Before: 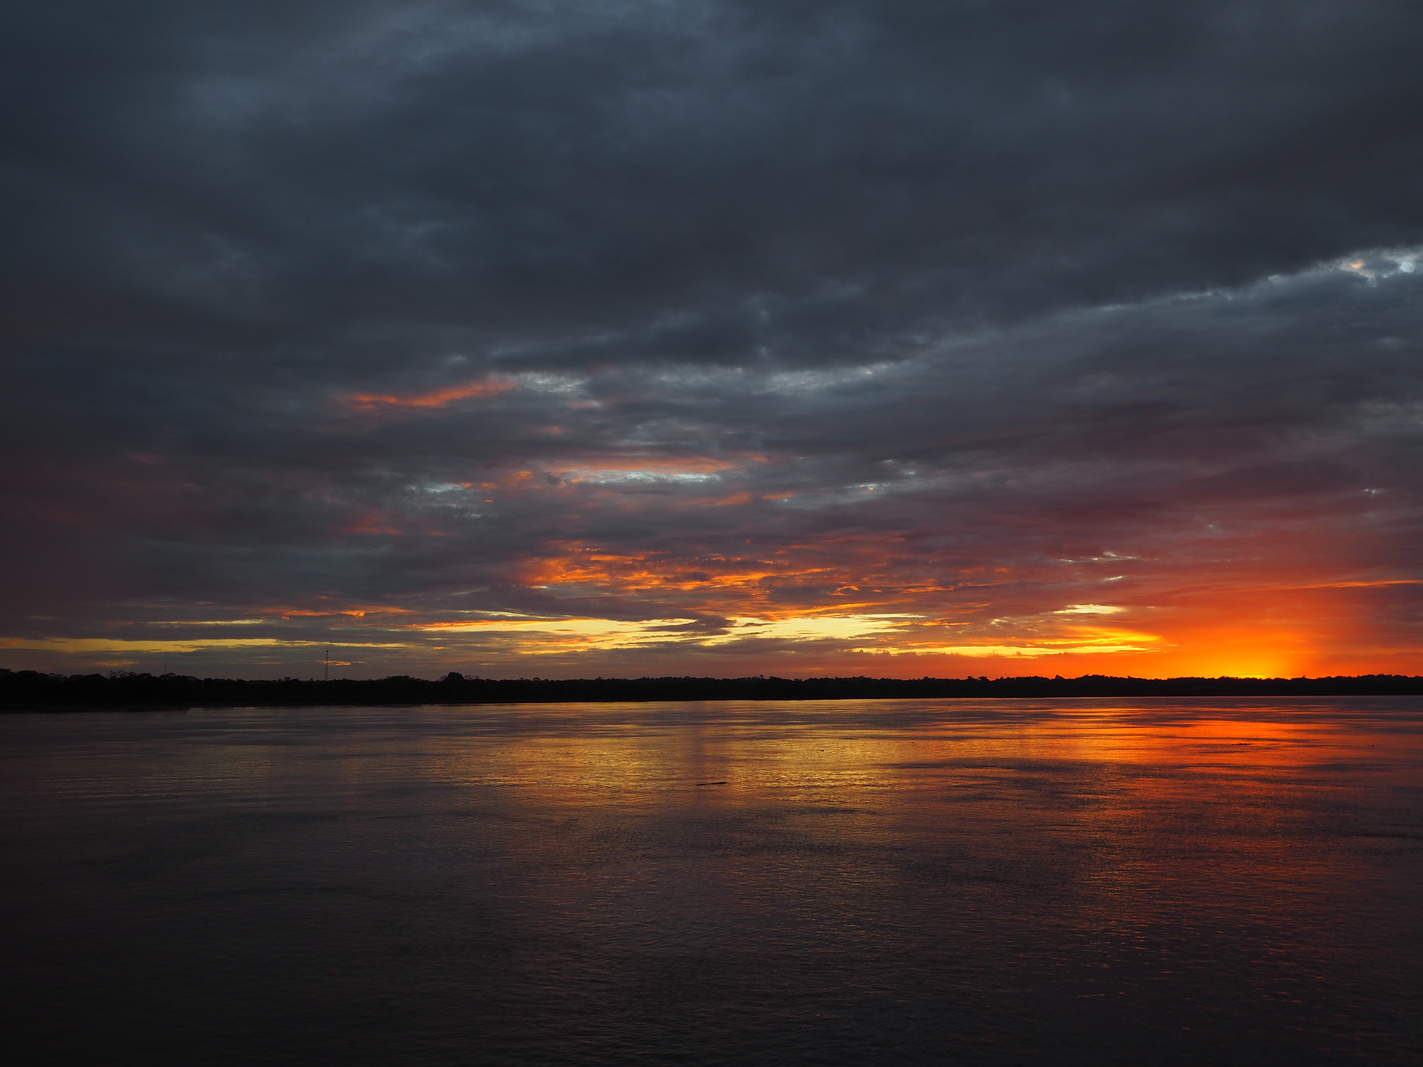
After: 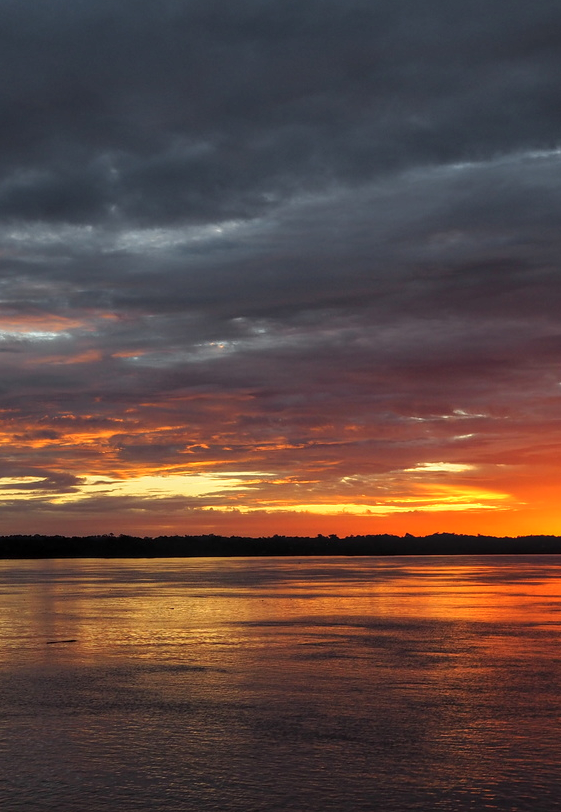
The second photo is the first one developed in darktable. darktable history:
crop: left 45.721%, top 13.393%, right 14.118%, bottom 10.01%
white balance: emerald 1
local contrast: on, module defaults
shadows and highlights: shadows 37.27, highlights -28.18, soften with gaussian
